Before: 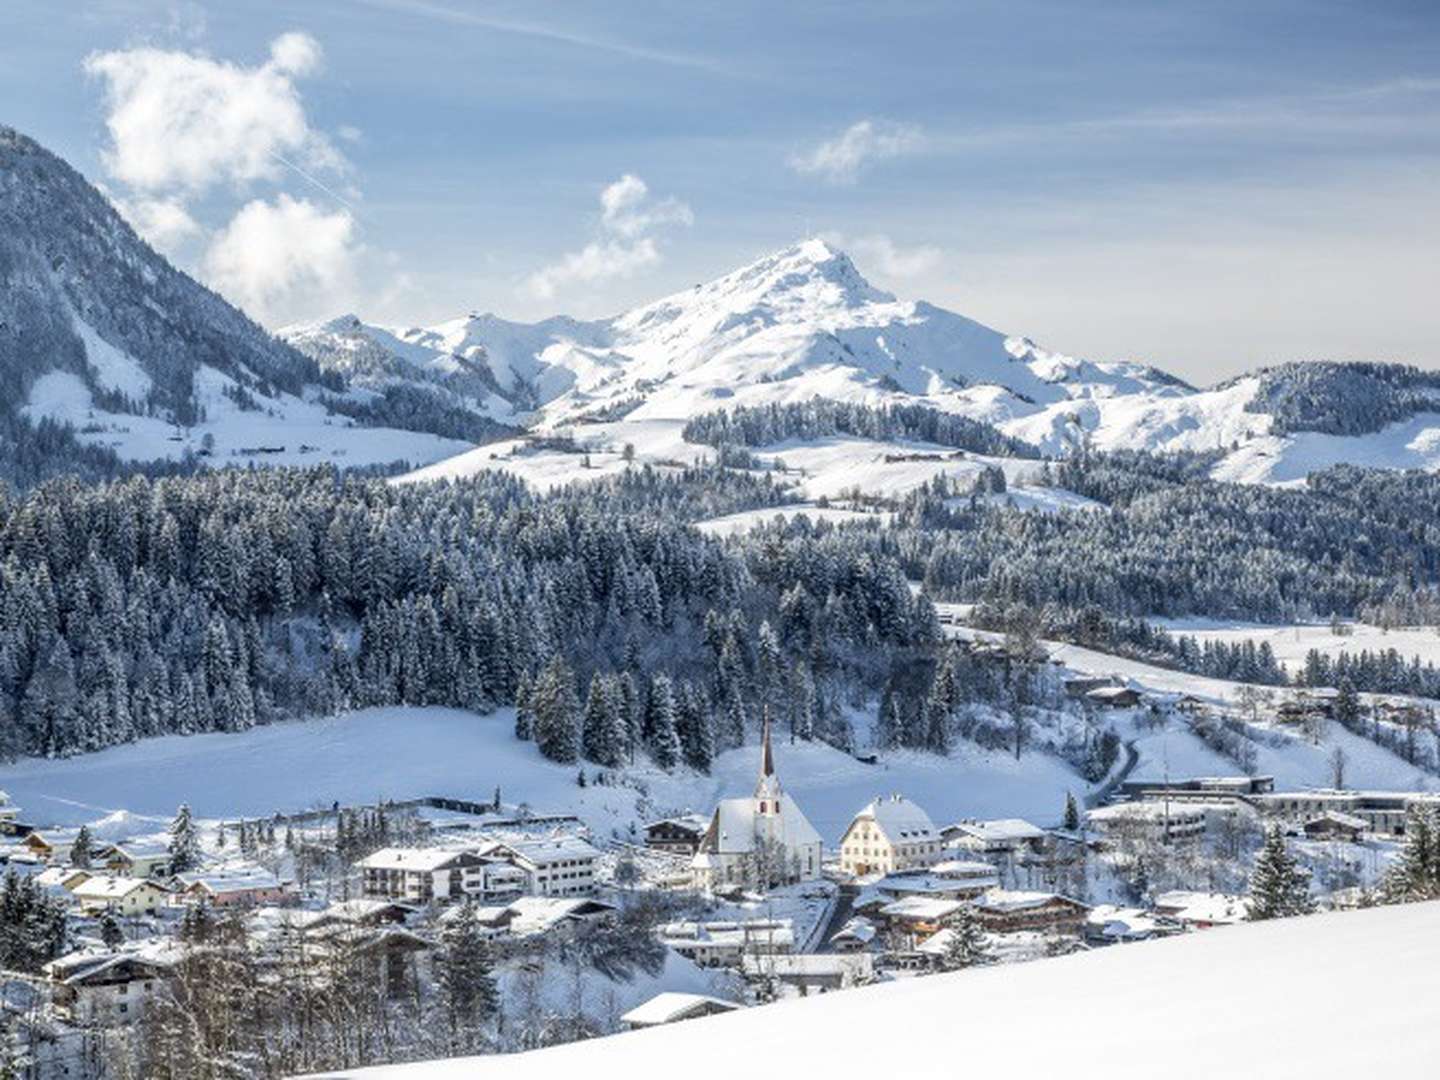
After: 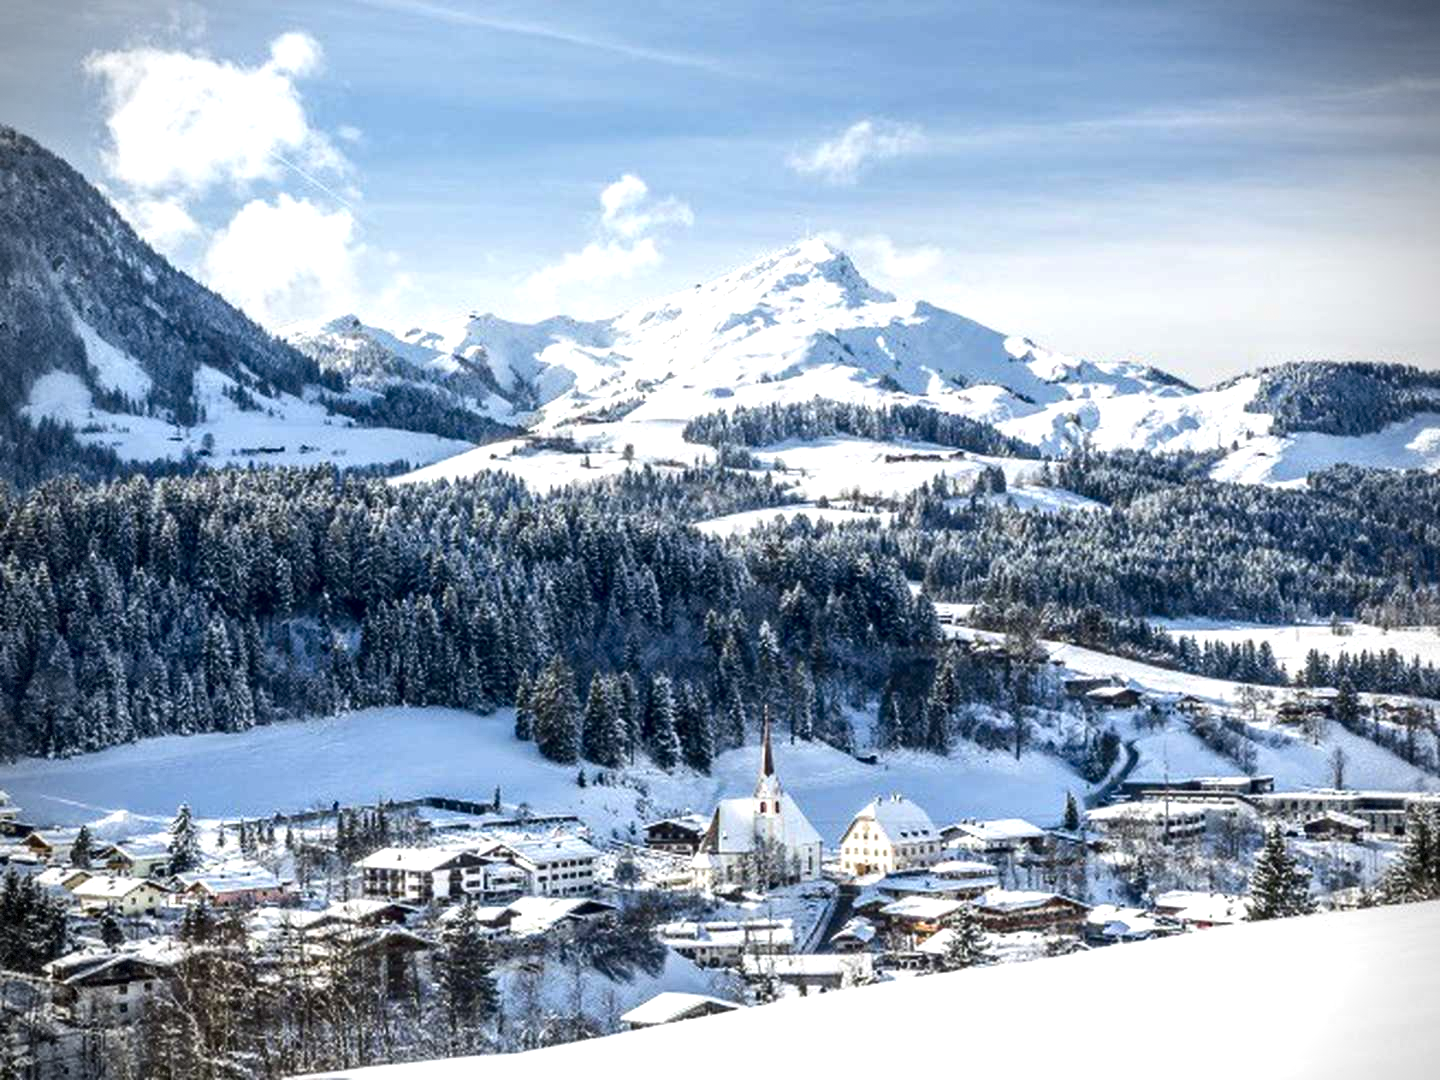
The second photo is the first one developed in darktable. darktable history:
contrast brightness saturation: contrast 0.135, brightness -0.236, saturation 0.136
vignetting: dithering 8-bit output
exposure: black level correction 0.001, exposure 0.499 EV, compensate highlight preservation false
